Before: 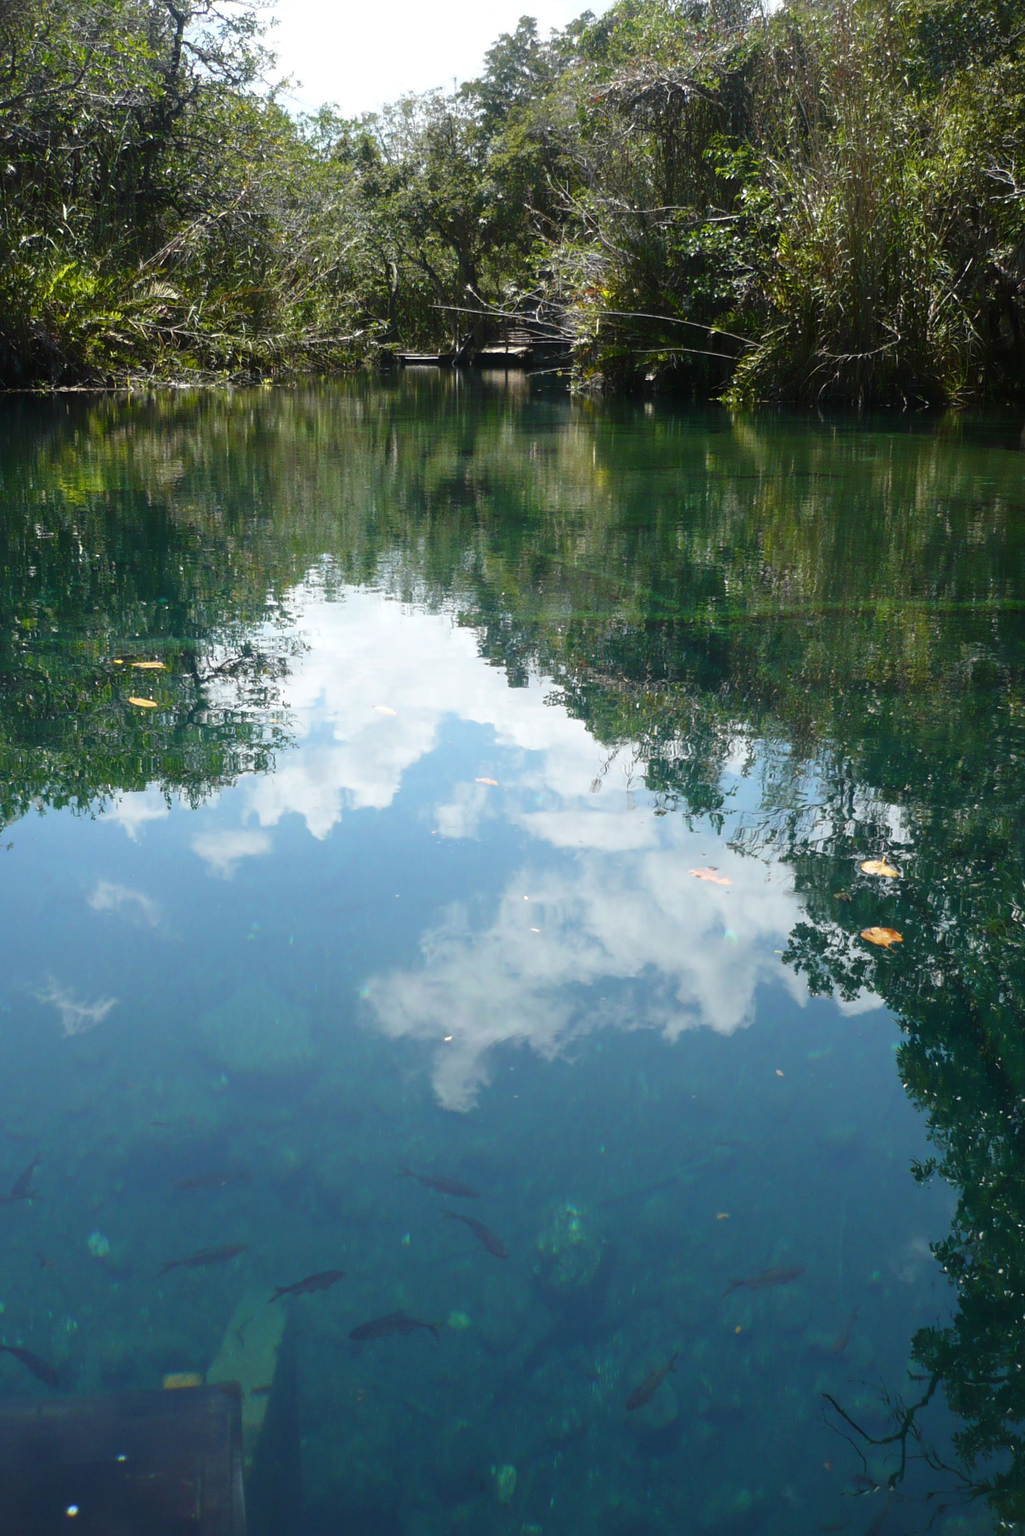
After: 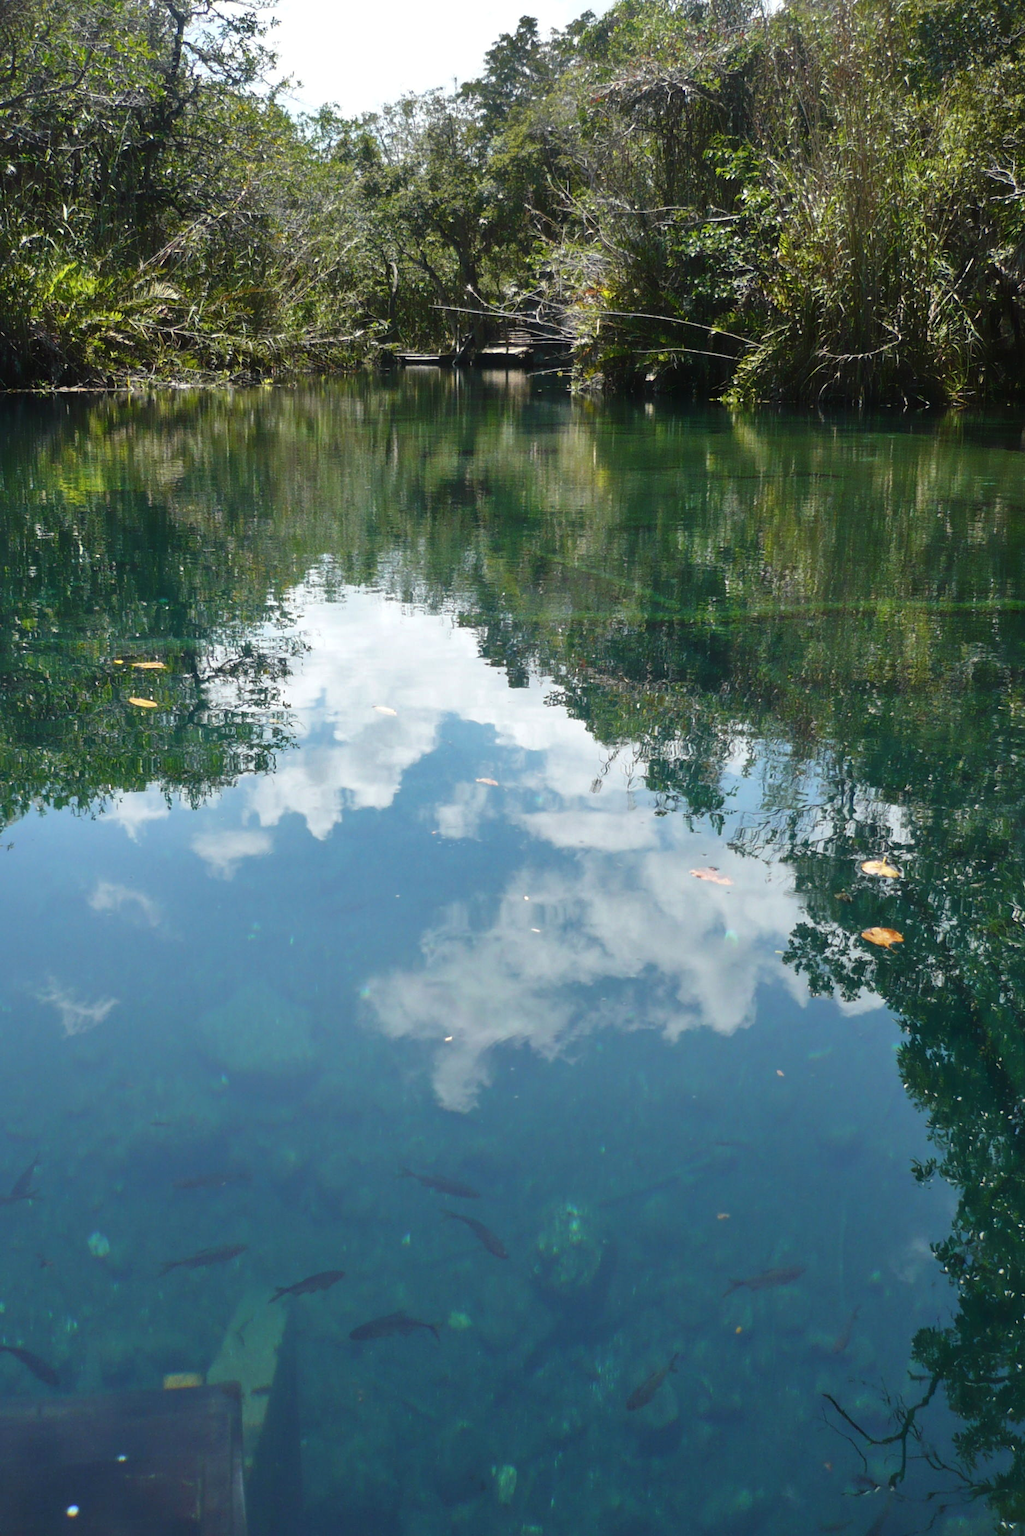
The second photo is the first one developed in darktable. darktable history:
tone equalizer: edges refinement/feathering 500, mask exposure compensation -1.57 EV, preserve details no
shadows and highlights: radius 118.95, shadows 41.92, highlights -61.93, shadows color adjustment 98%, highlights color adjustment 58.28%, soften with gaussian
